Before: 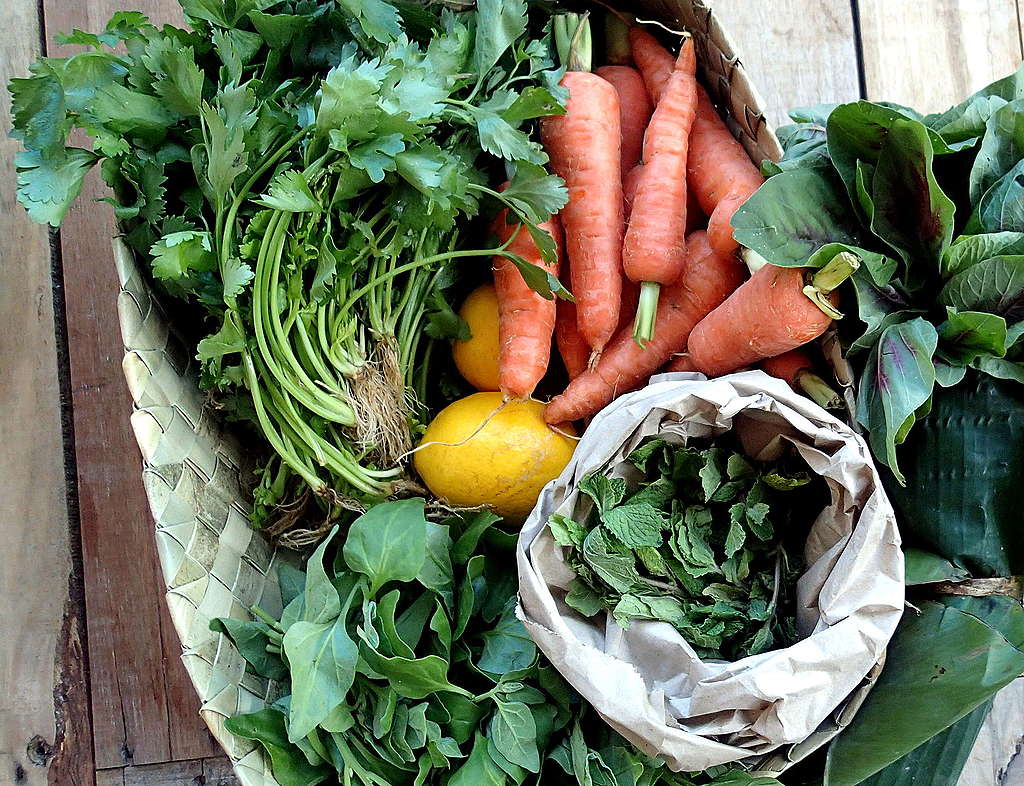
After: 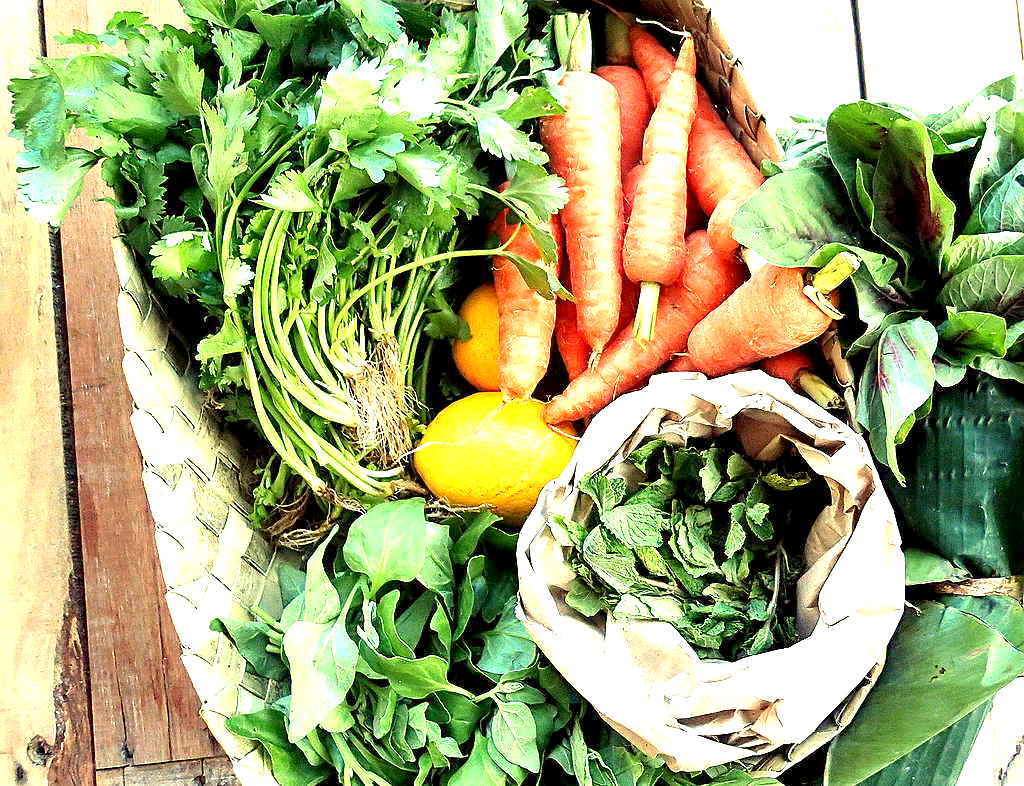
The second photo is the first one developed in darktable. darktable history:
white balance: red 1.08, blue 0.791
exposure: black level correction 0.001, exposure 1.735 EV, compensate highlight preservation false
